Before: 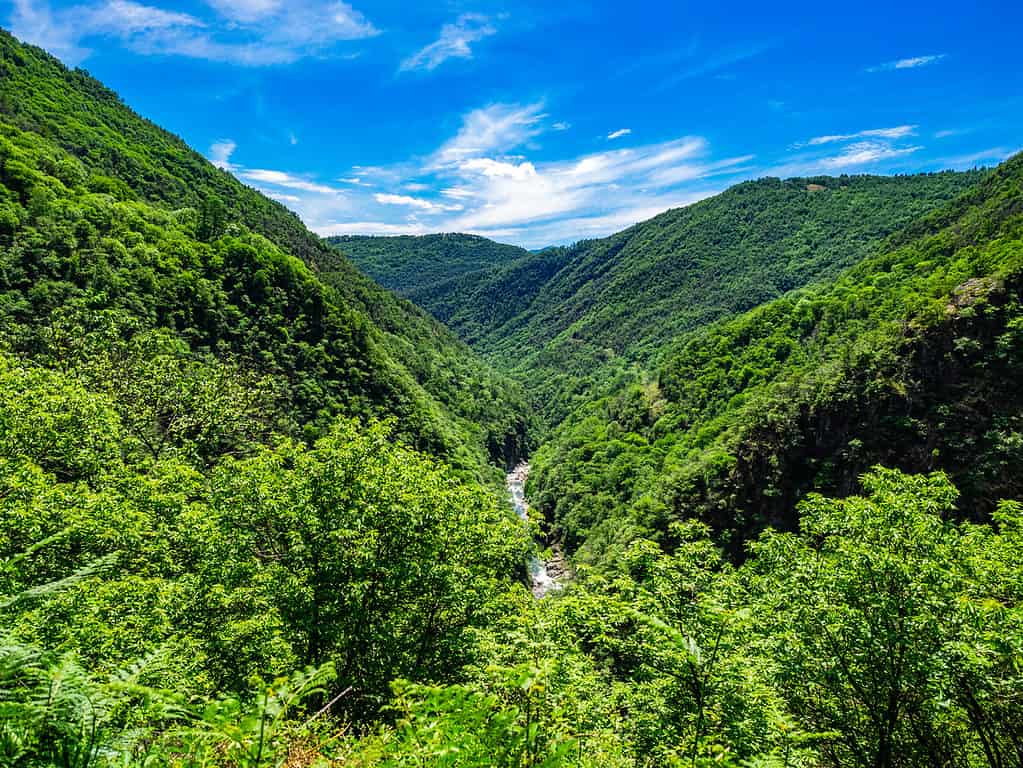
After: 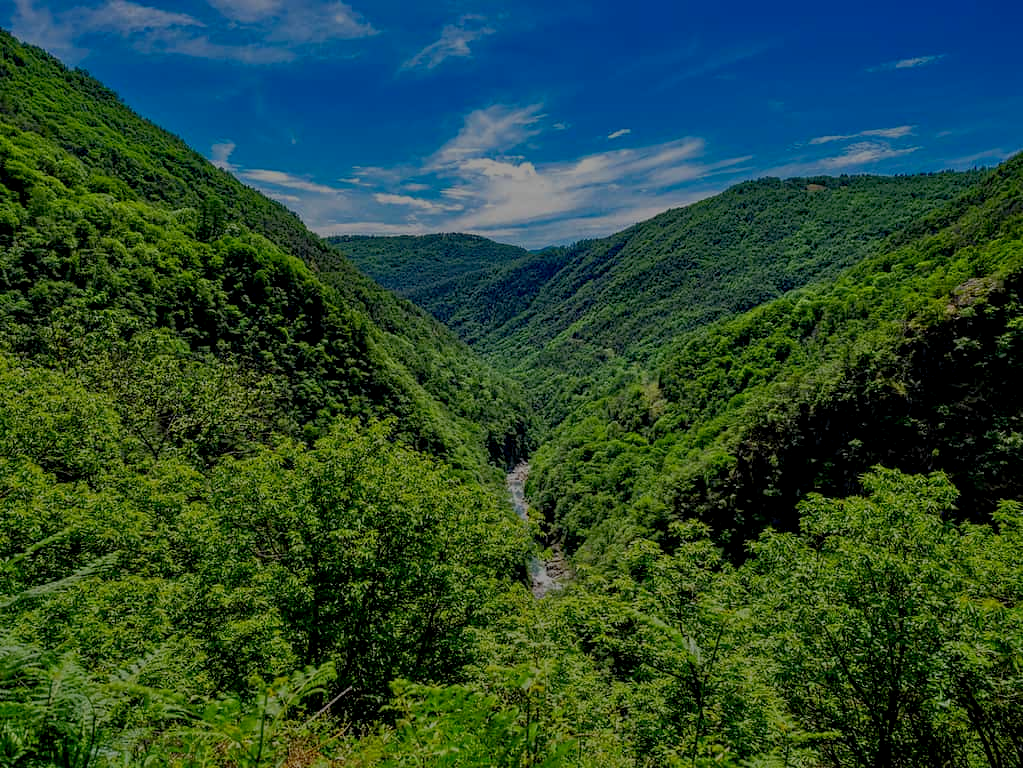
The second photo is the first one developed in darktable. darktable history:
exposure: black level correction 0.009, exposure -0.628 EV, compensate exposure bias true, compensate highlight preservation false
tone equalizer: -8 EV -0.032 EV, -7 EV 0.042 EV, -6 EV -0.007 EV, -5 EV 0.005 EV, -4 EV -0.036 EV, -3 EV -0.231 EV, -2 EV -0.644 EV, -1 EV -1.01 EV, +0 EV -0.993 EV
haze removal: compatibility mode true, adaptive false
